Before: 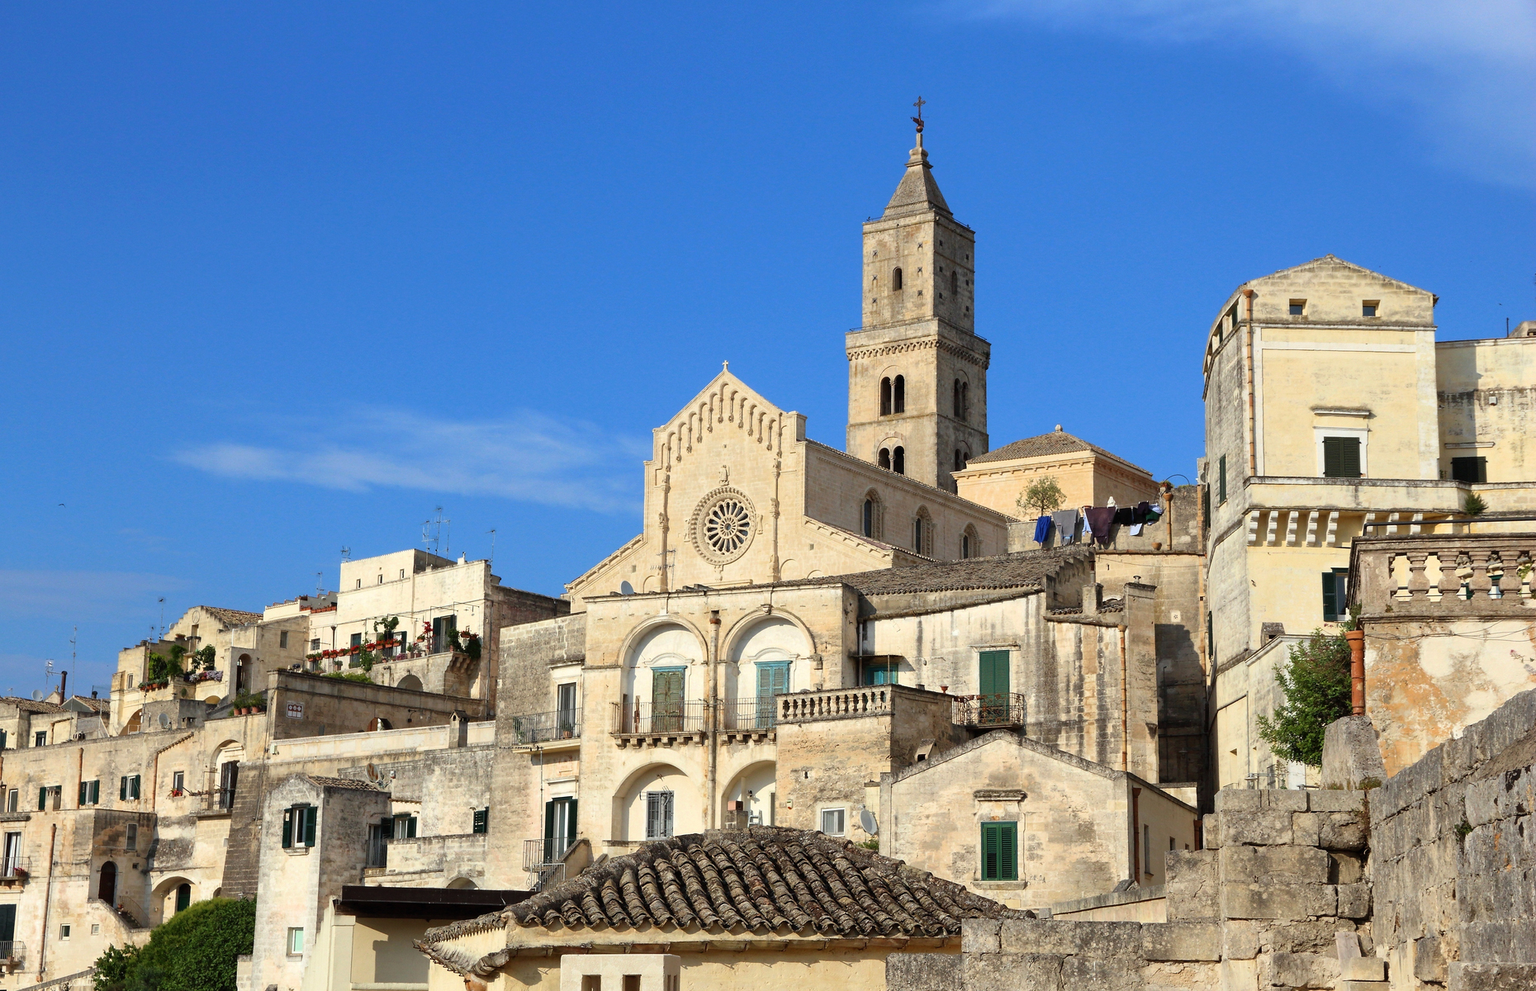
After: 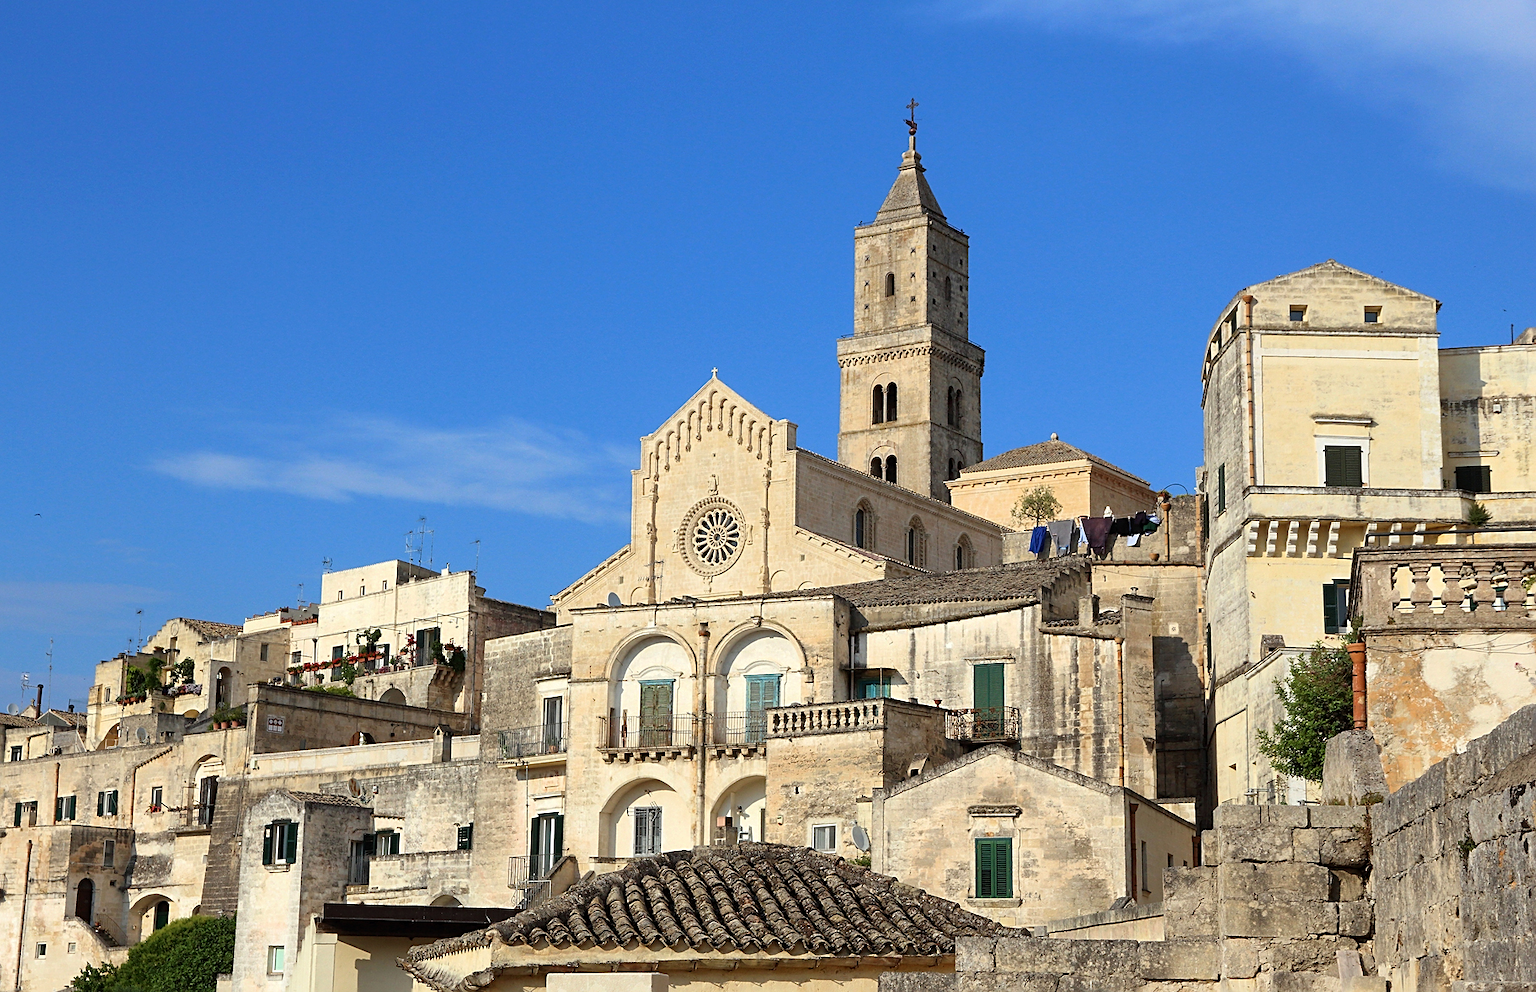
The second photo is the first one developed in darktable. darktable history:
sharpen: on, module defaults
crop: left 1.643%, right 0.278%, bottom 1.825%
